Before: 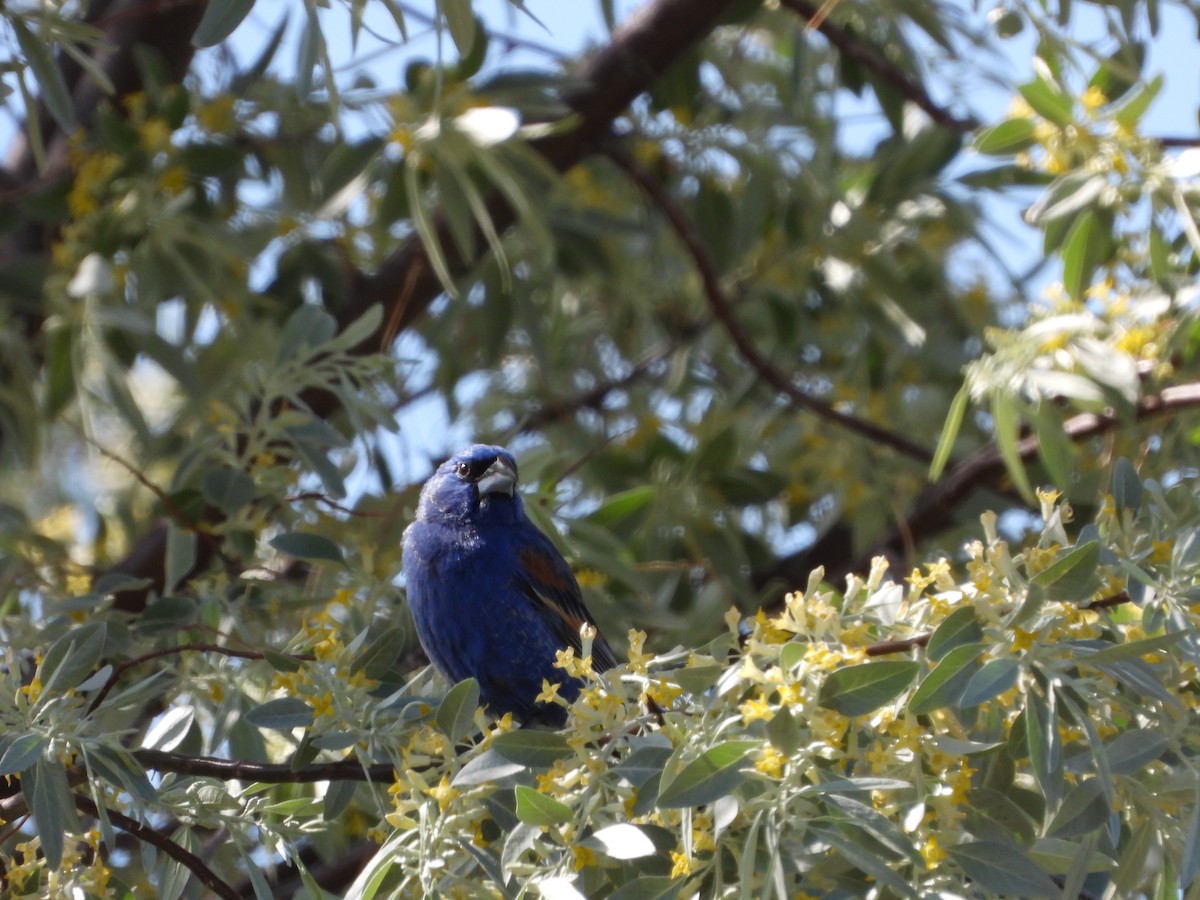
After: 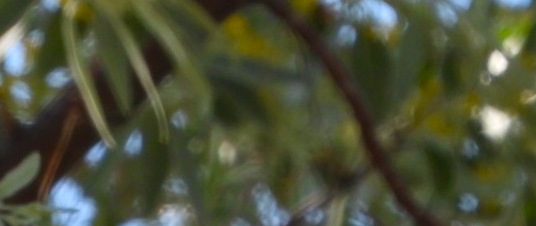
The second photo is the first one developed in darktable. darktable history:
crop: left 28.64%, top 16.832%, right 26.637%, bottom 58.055%
color balance rgb: perceptual saturation grading › global saturation 30%, global vibrance 20%
